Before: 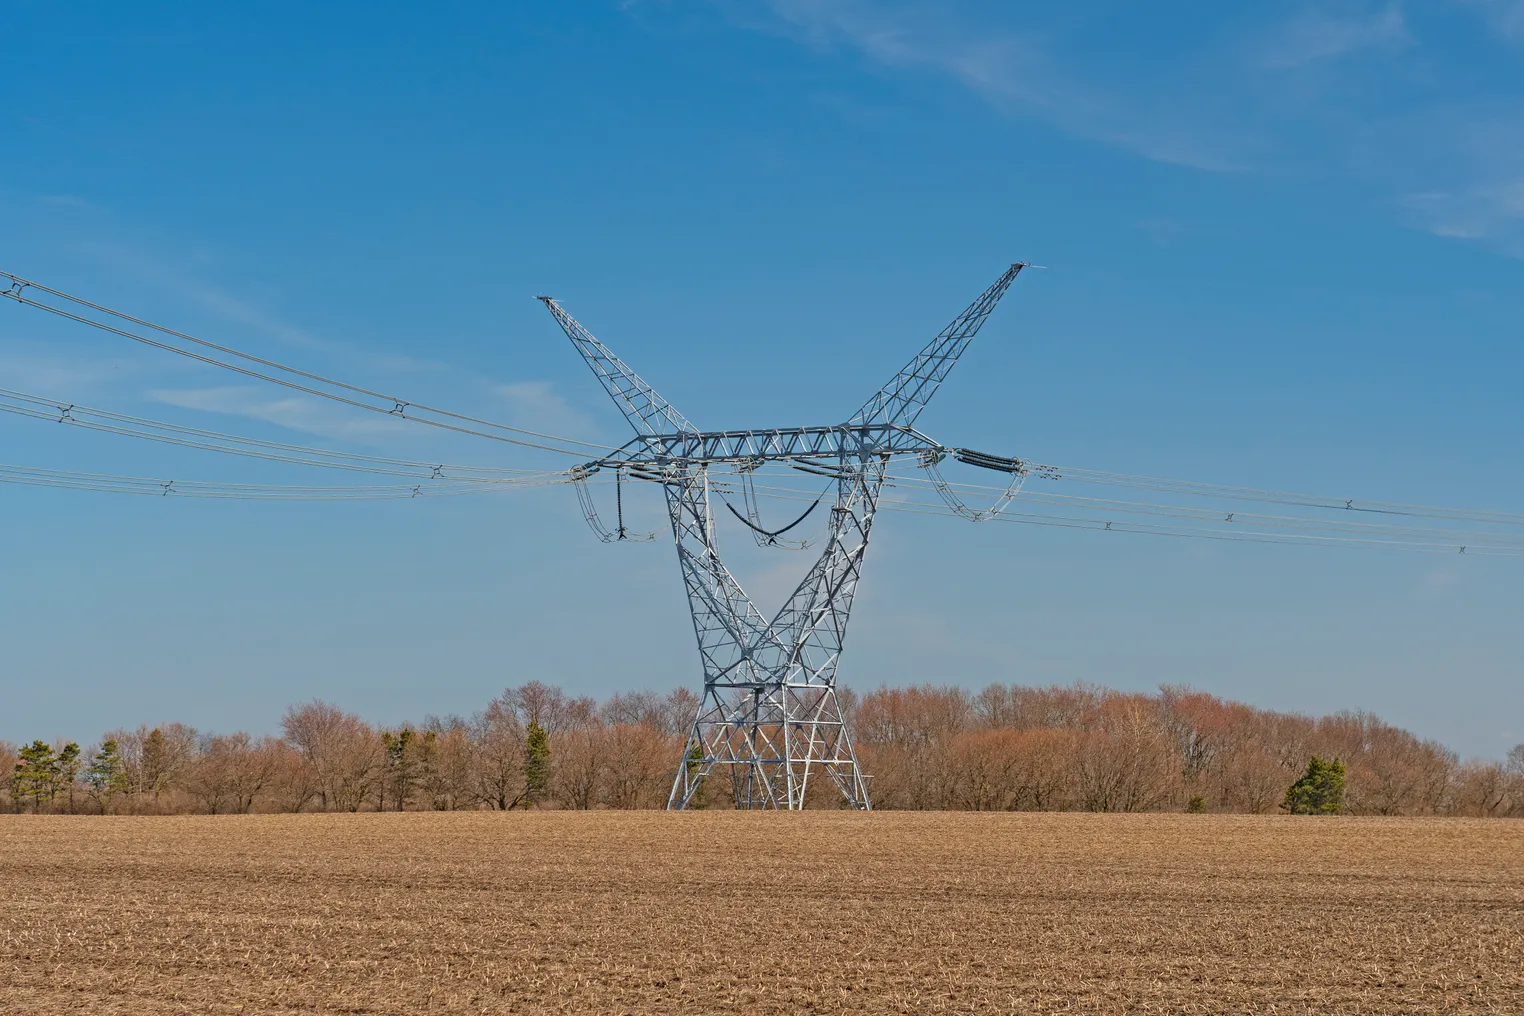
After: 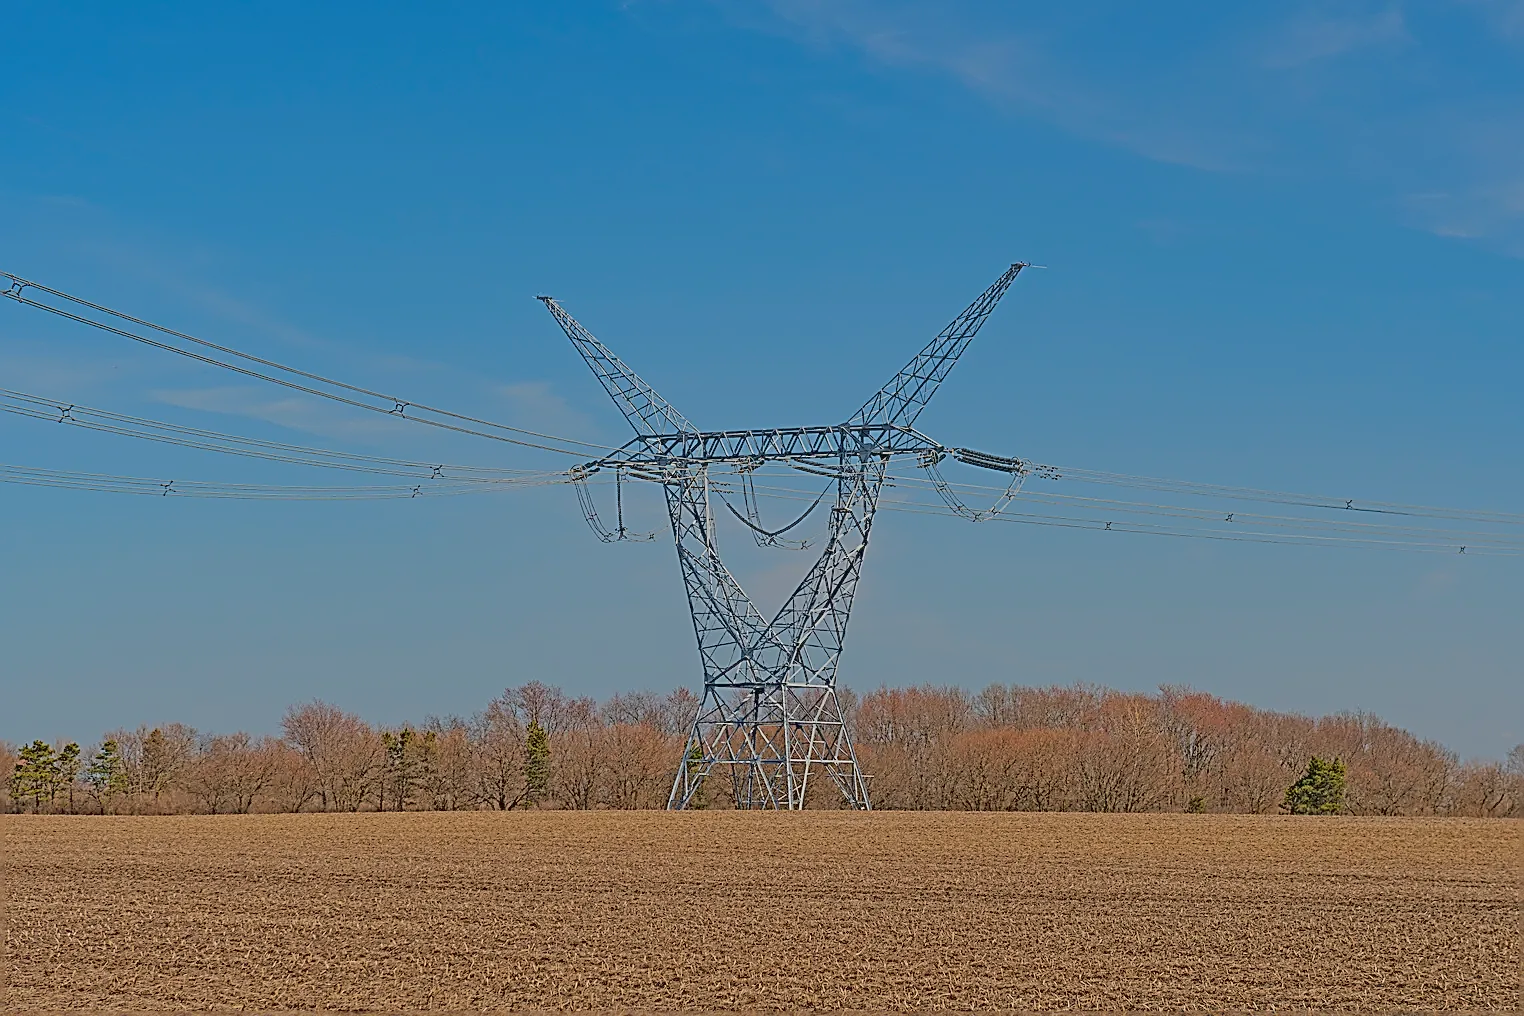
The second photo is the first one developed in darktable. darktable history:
sharpen: amount 2
global tonemap: drago (0.7, 100)
